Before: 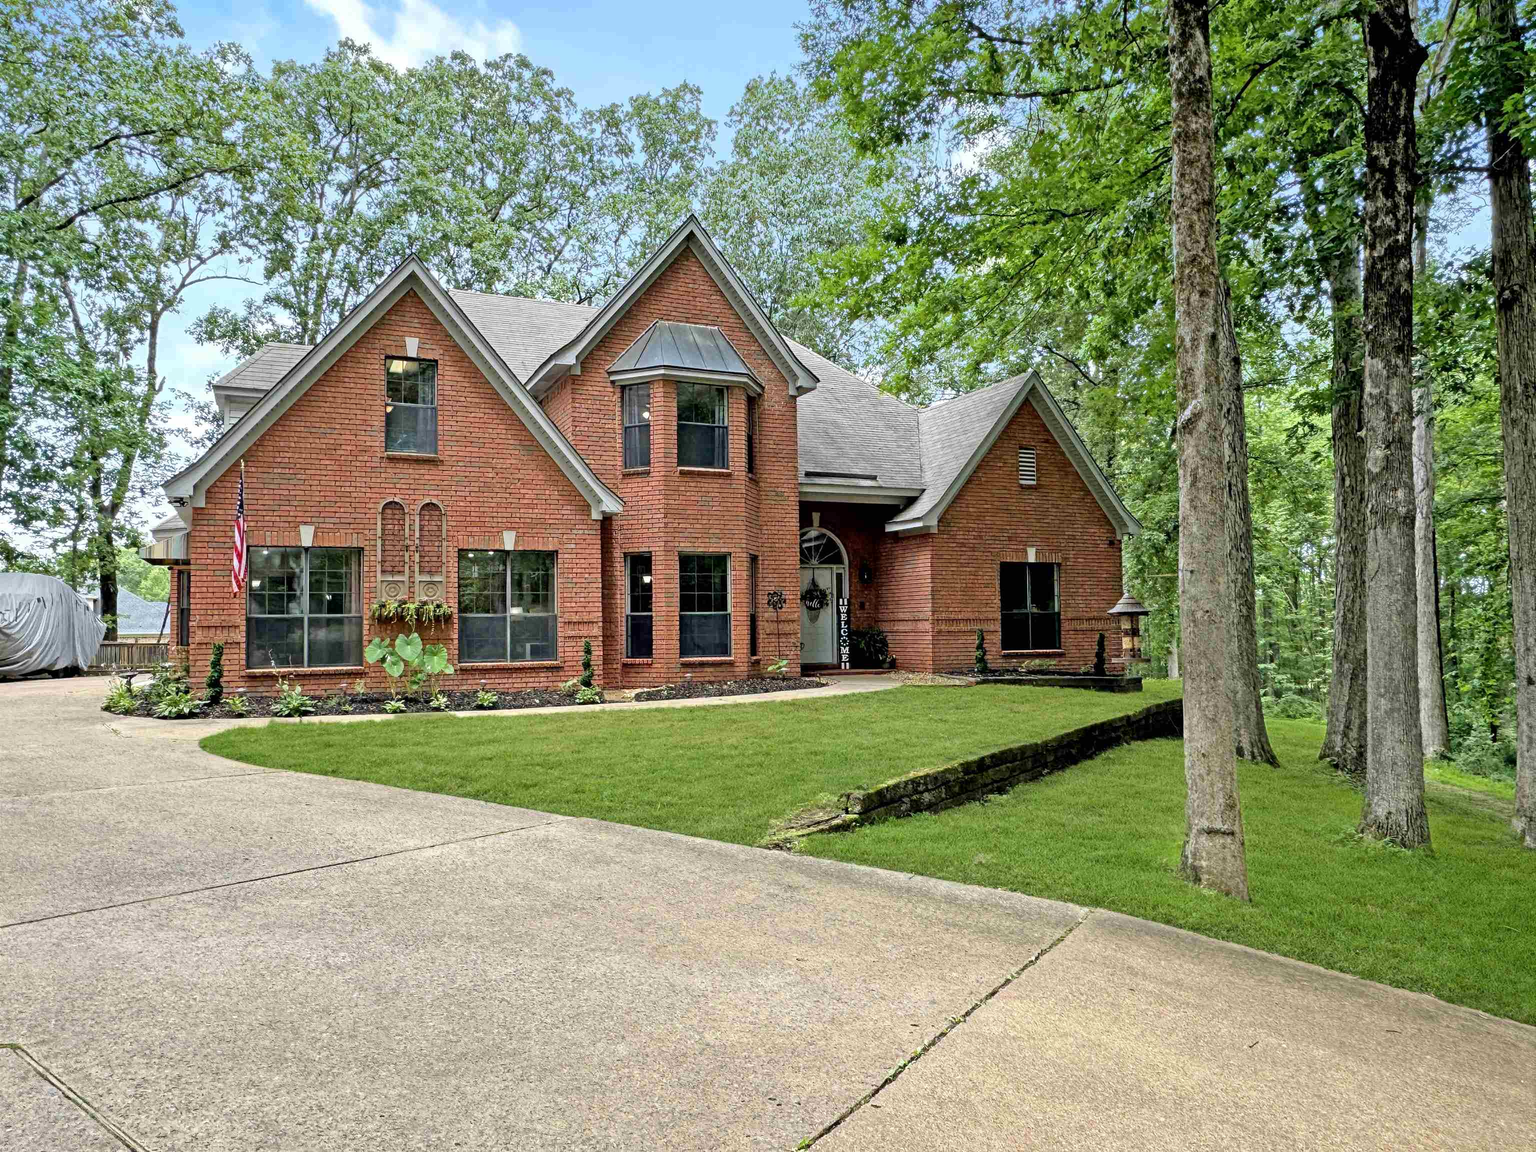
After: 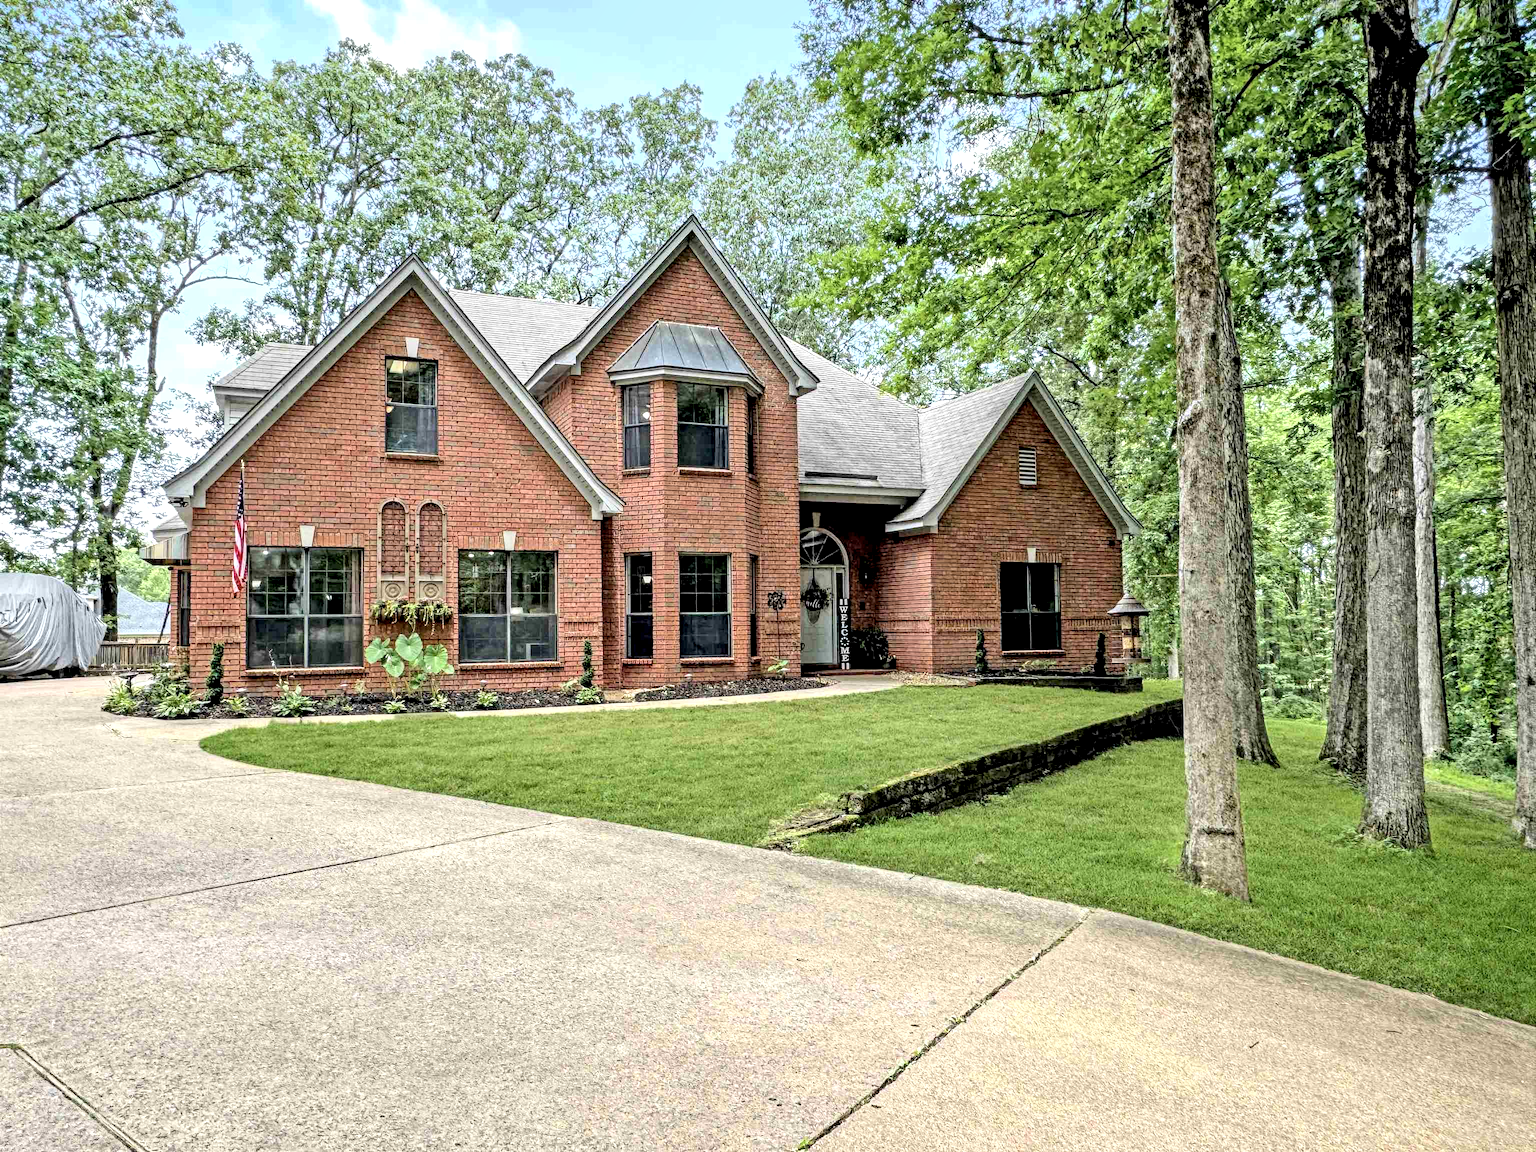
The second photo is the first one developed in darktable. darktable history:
contrast brightness saturation: contrast 0.143, brightness 0.228
sharpen: radius 5.326, amount 0.316, threshold 26.505
local contrast: highlights 60%, shadows 63%, detail 160%
